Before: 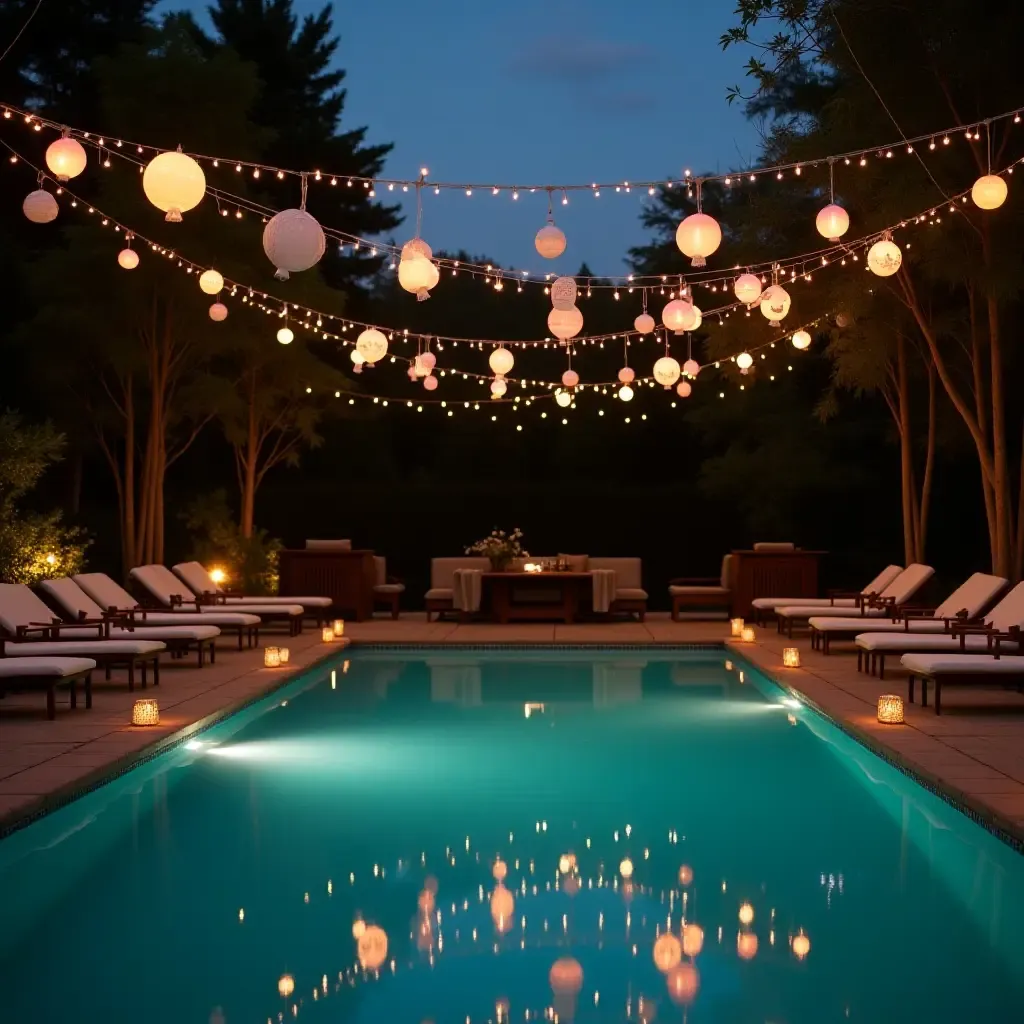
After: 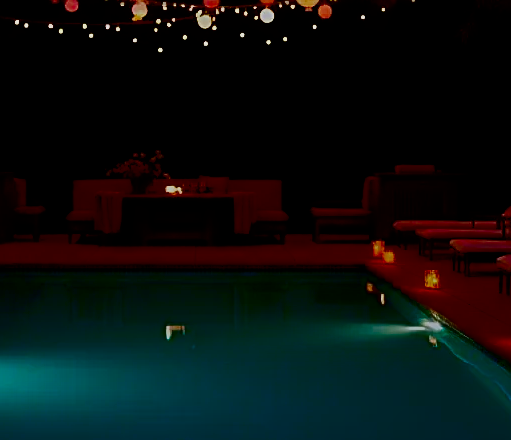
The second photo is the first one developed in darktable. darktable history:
color calibration: illuminant as shot in camera, x 0.358, y 0.373, temperature 4628.91 K
crop: left 35.099%, top 36.982%, right 14.92%, bottom 19.98%
sharpen: on, module defaults
filmic rgb: black relative exposure -5.02 EV, white relative exposure 3.96 EV, hardness 2.9, contrast 1.298, highlights saturation mix -8.77%
contrast equalizer: y [[0.6 ×6], [0.55 ×6], [0 ×6], [0 ×6], [0 ×6]], mix -0.303
contrast brightness saturation: brightness -0.982, saturation 0.996
